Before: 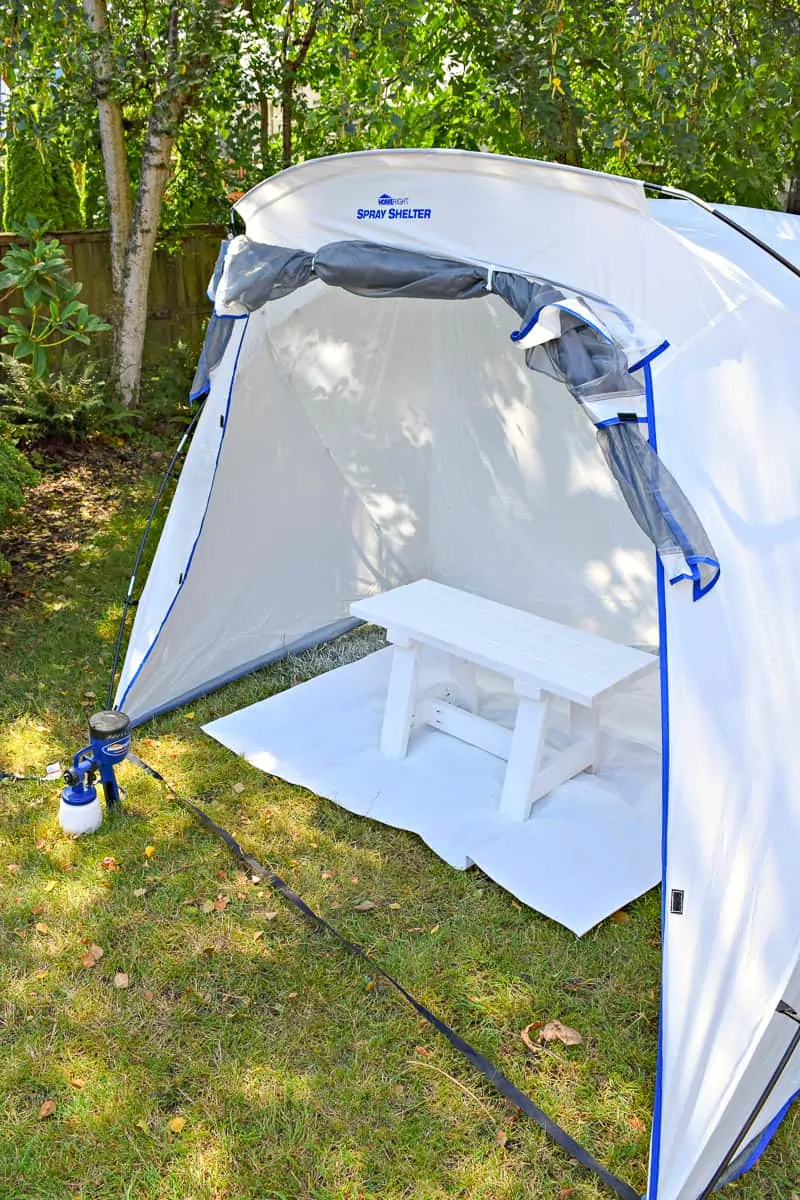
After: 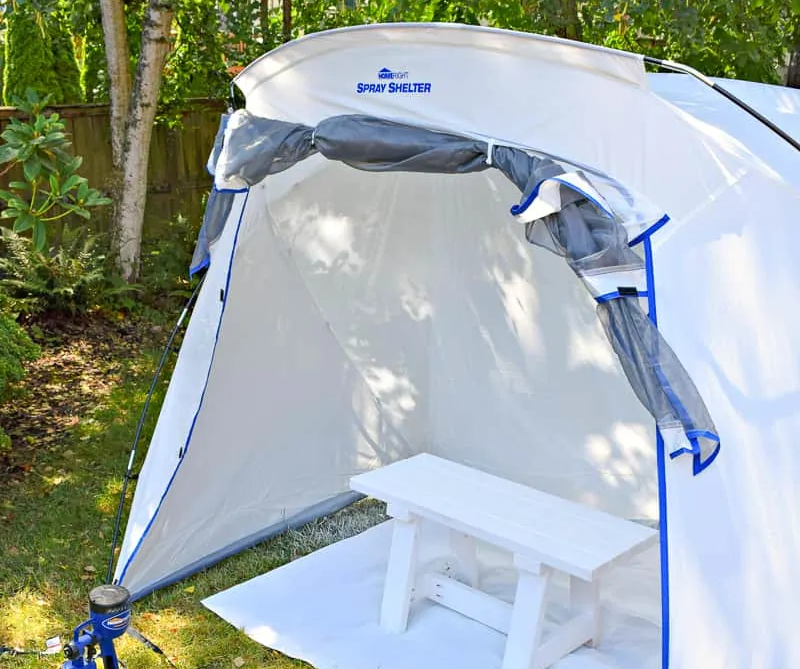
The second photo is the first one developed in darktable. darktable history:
crop and rotate: top 10.565%, bottom 33.685%
